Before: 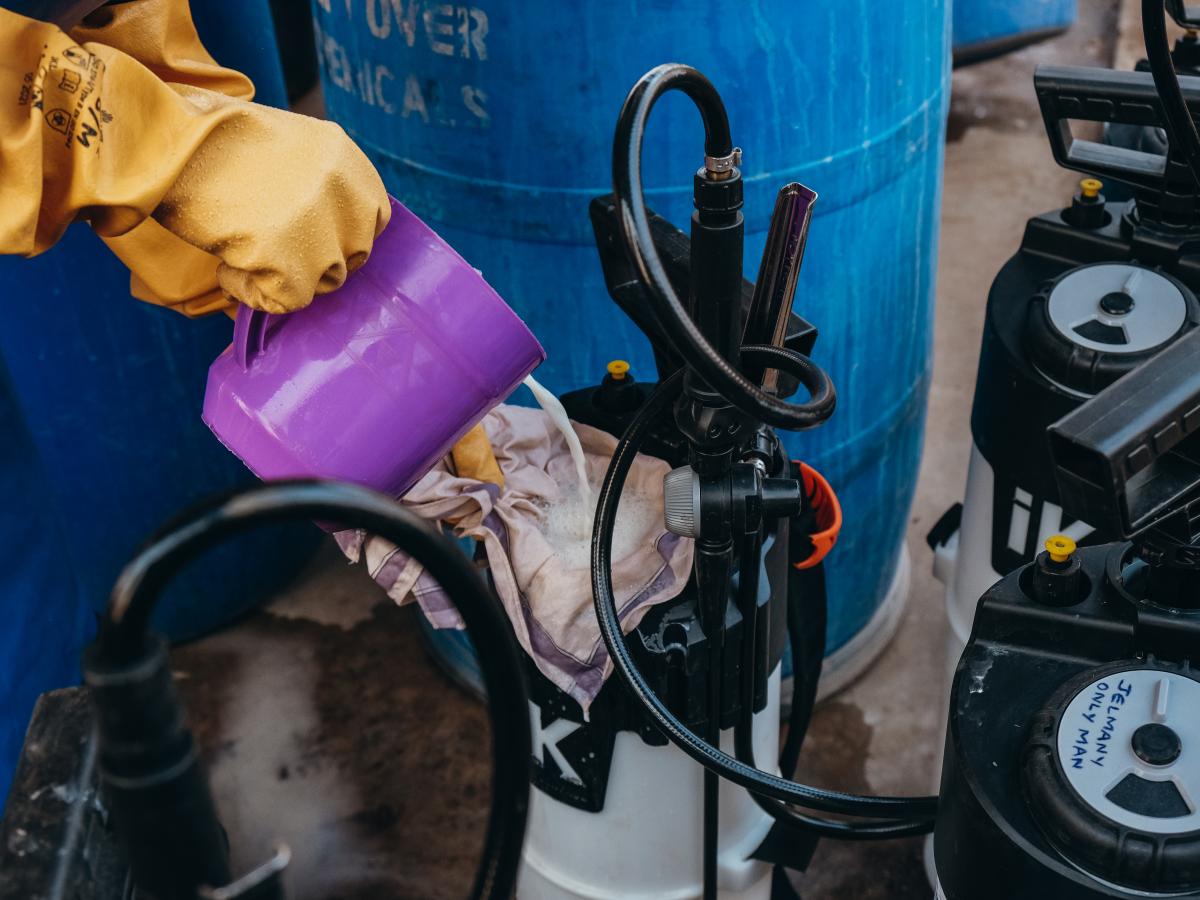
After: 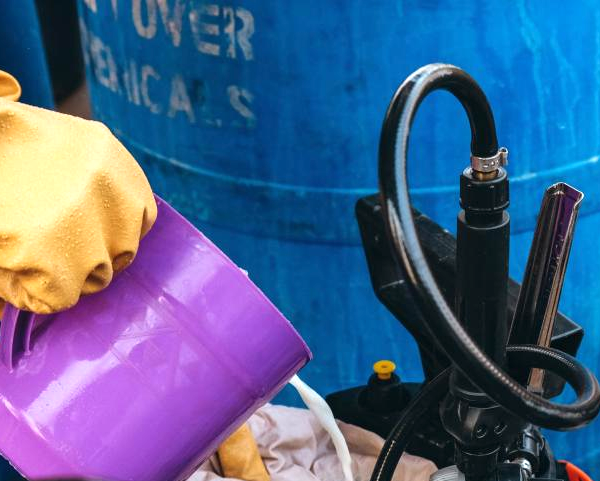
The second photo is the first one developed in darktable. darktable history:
exposure: black level correction 0, exposure 0.7 EV, compensate exposure bias true, compensate highlight preservation false
crop: left 19.556%, right 30.401%, bottom 46.458%
